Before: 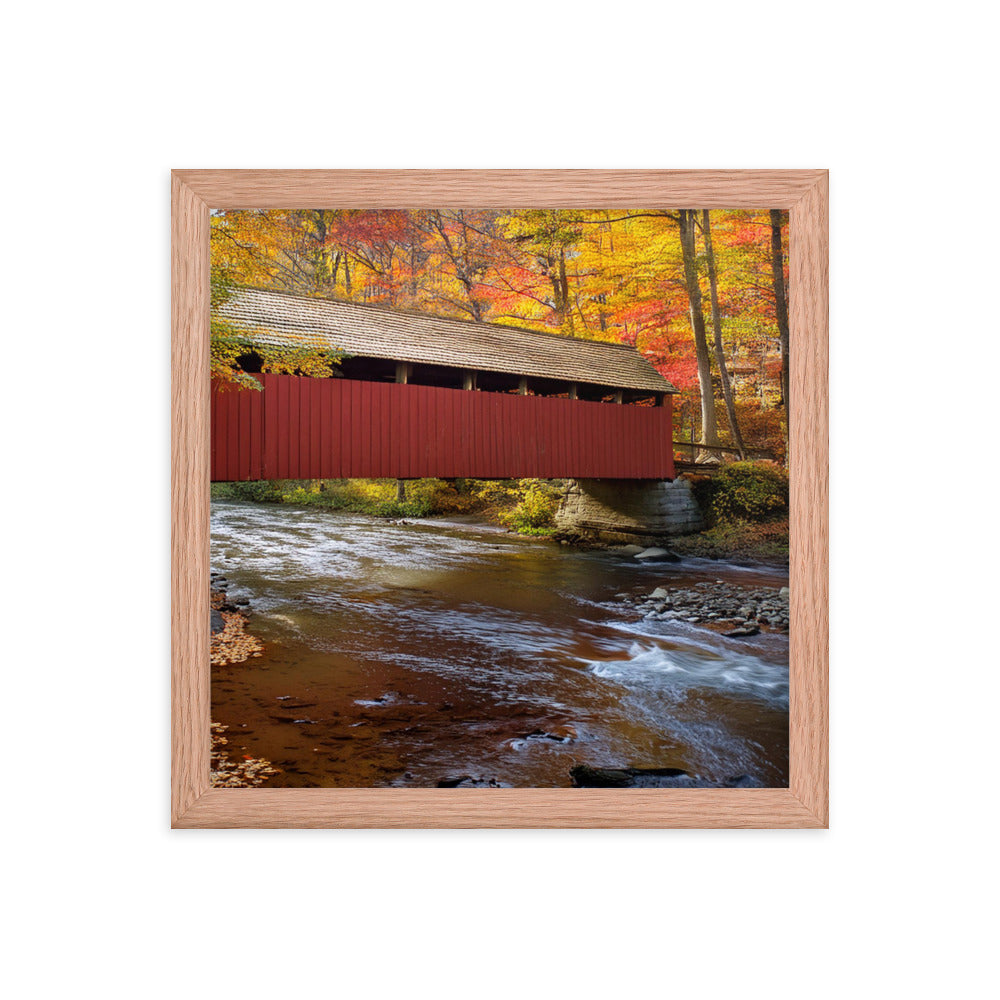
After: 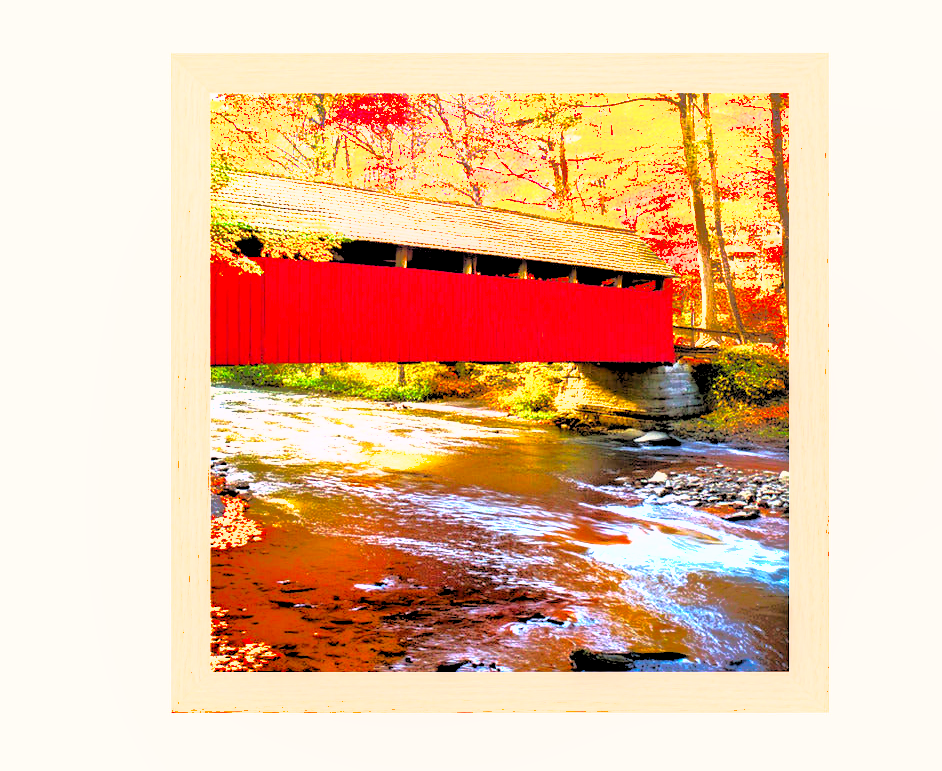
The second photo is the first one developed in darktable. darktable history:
rgb levels: levels [[0.034, 0.472, 0.904], [0, 0.5, 1], [0, 0.5, 1]]
shadows and highlights: shadows 40, highlights -60
crop and rotate: angle 0.03°, top 11.643%, right 5.651%, bottom 11.189%
contrast brightness saturation: contrast 0.2, brightness 0.2, saturation 0.8
local contrast: highlights 61%, shadows 106%, detail 107%, midtone range 0.529
exposure: exposure 2.207 EV, compensate highlight preservation false
color correction: highlights a* 3.84, highlights b* 5.07
